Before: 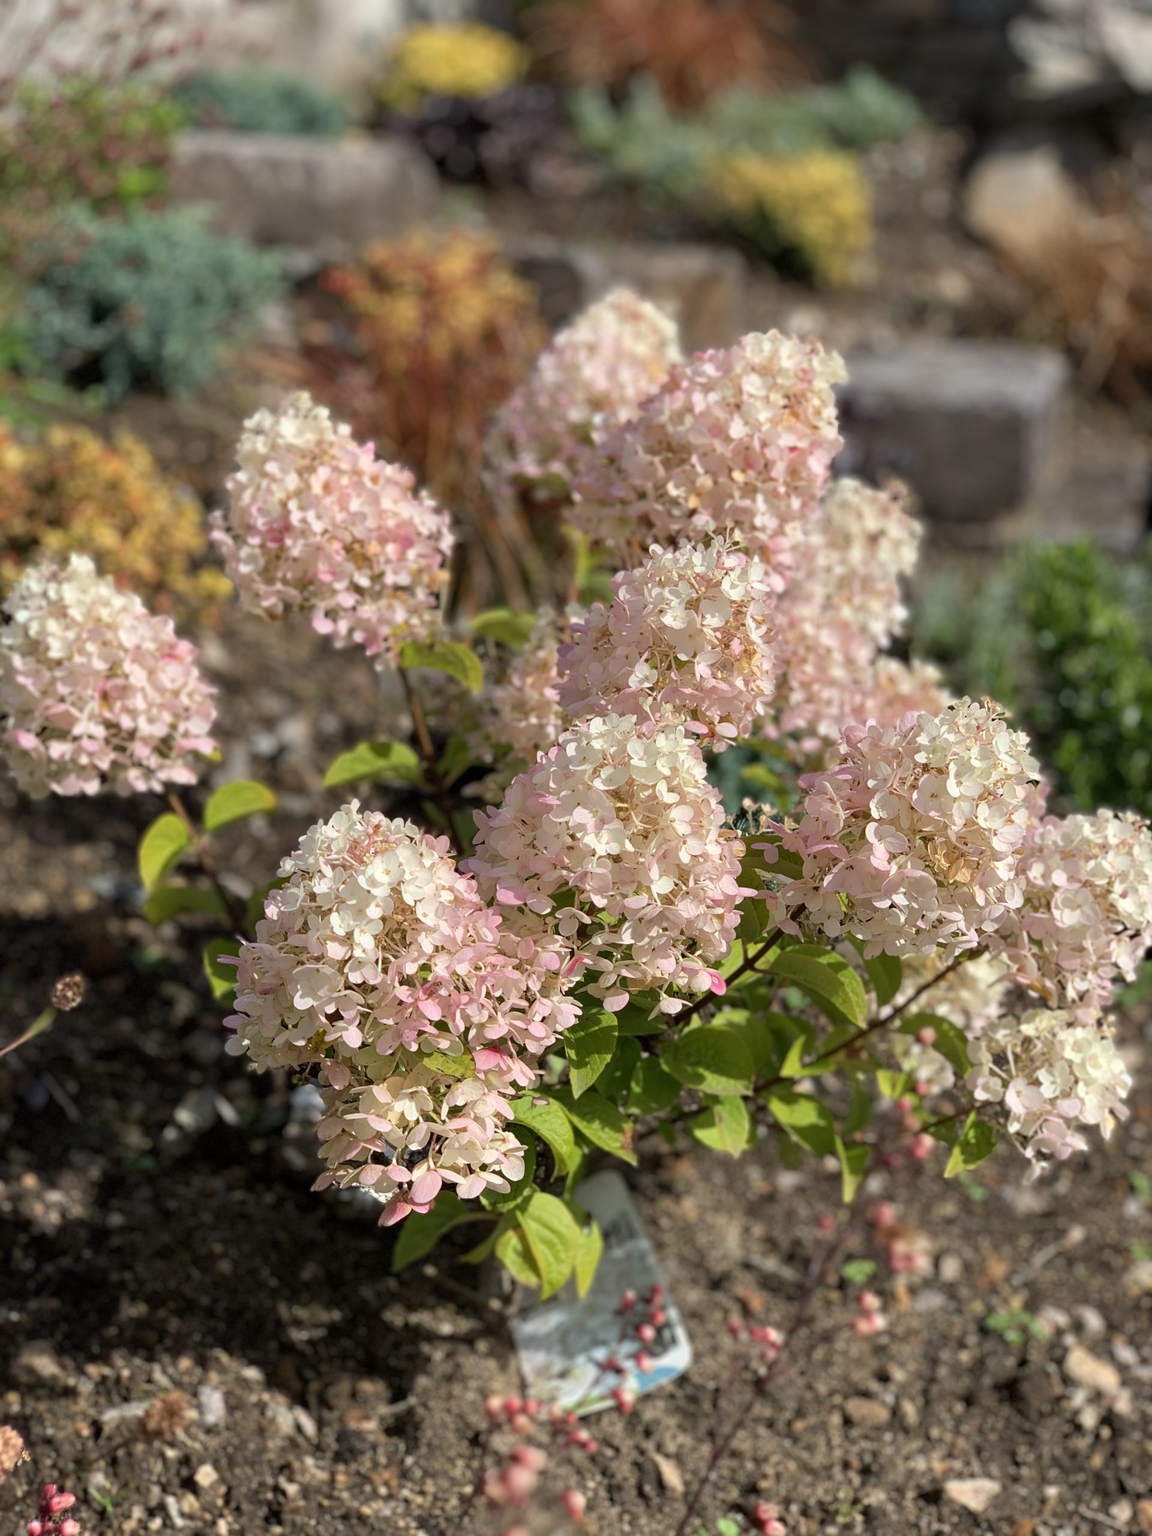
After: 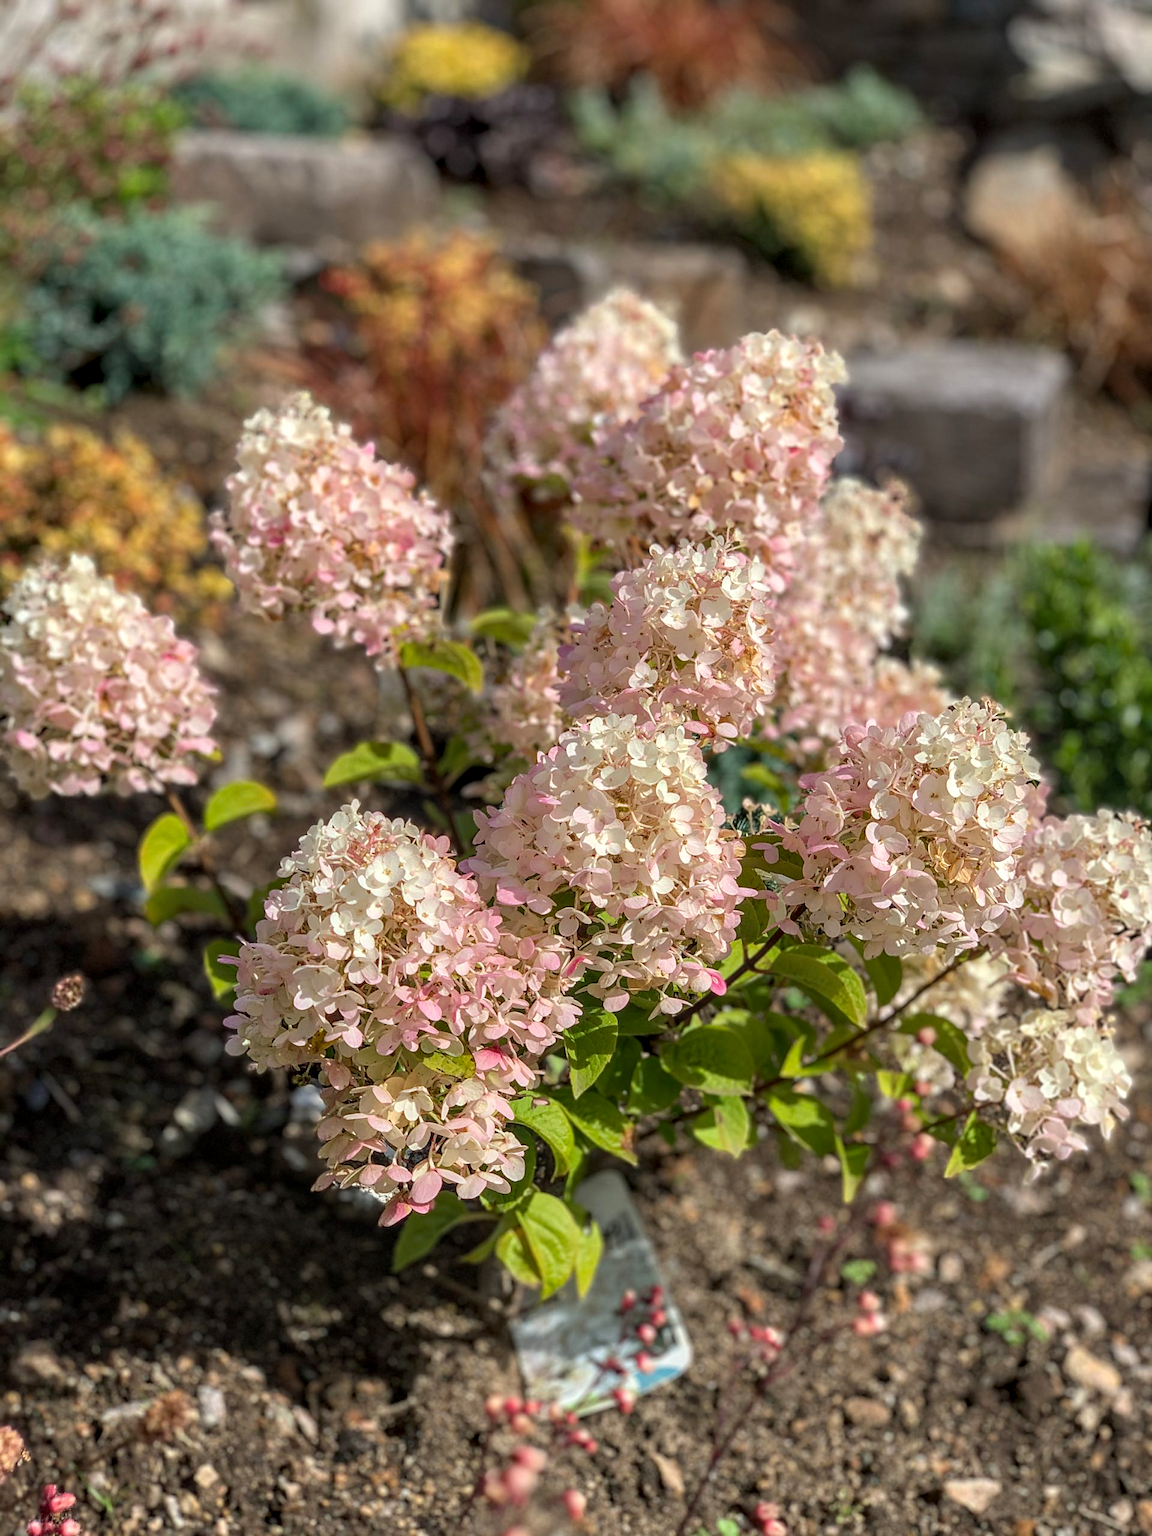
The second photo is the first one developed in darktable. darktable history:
local contrast: highlights 0%, shadows 0%, detail 133%
sharpen: radius 1.559, amount 0.373, threshold 1.271
